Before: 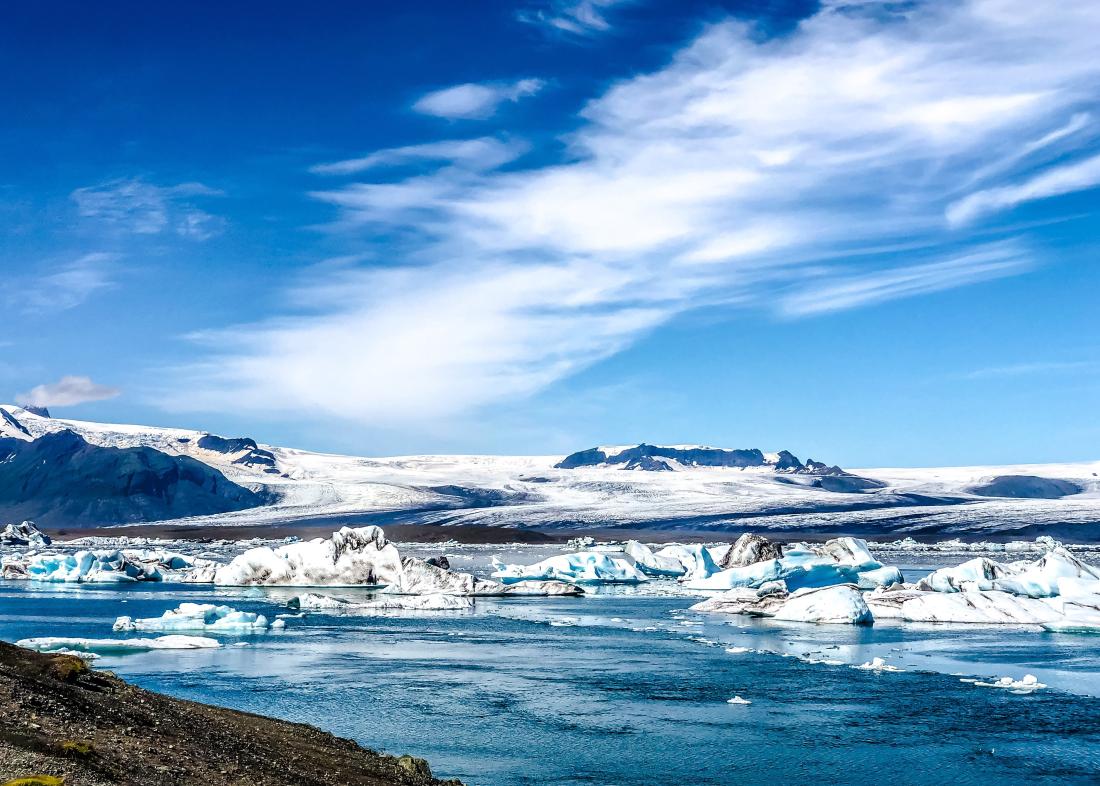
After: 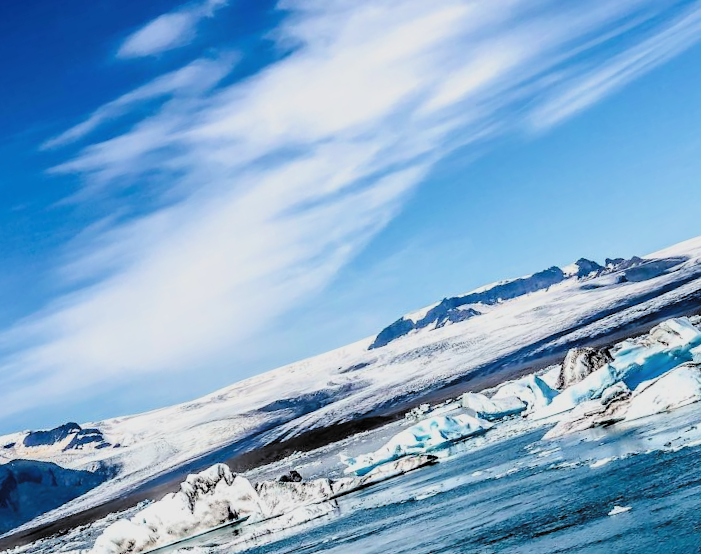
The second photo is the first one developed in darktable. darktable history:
crop and rotate: angle 19.1°, left 6.747%, right 3.779%, bottom 1.089%
filmic rgb: black relative exposure -5.09 EV, white relative exposure 3.54 EV, hardness 3.17, contrast 1.204, highlights saturation mix -49.39%, color science v6 (2022)
